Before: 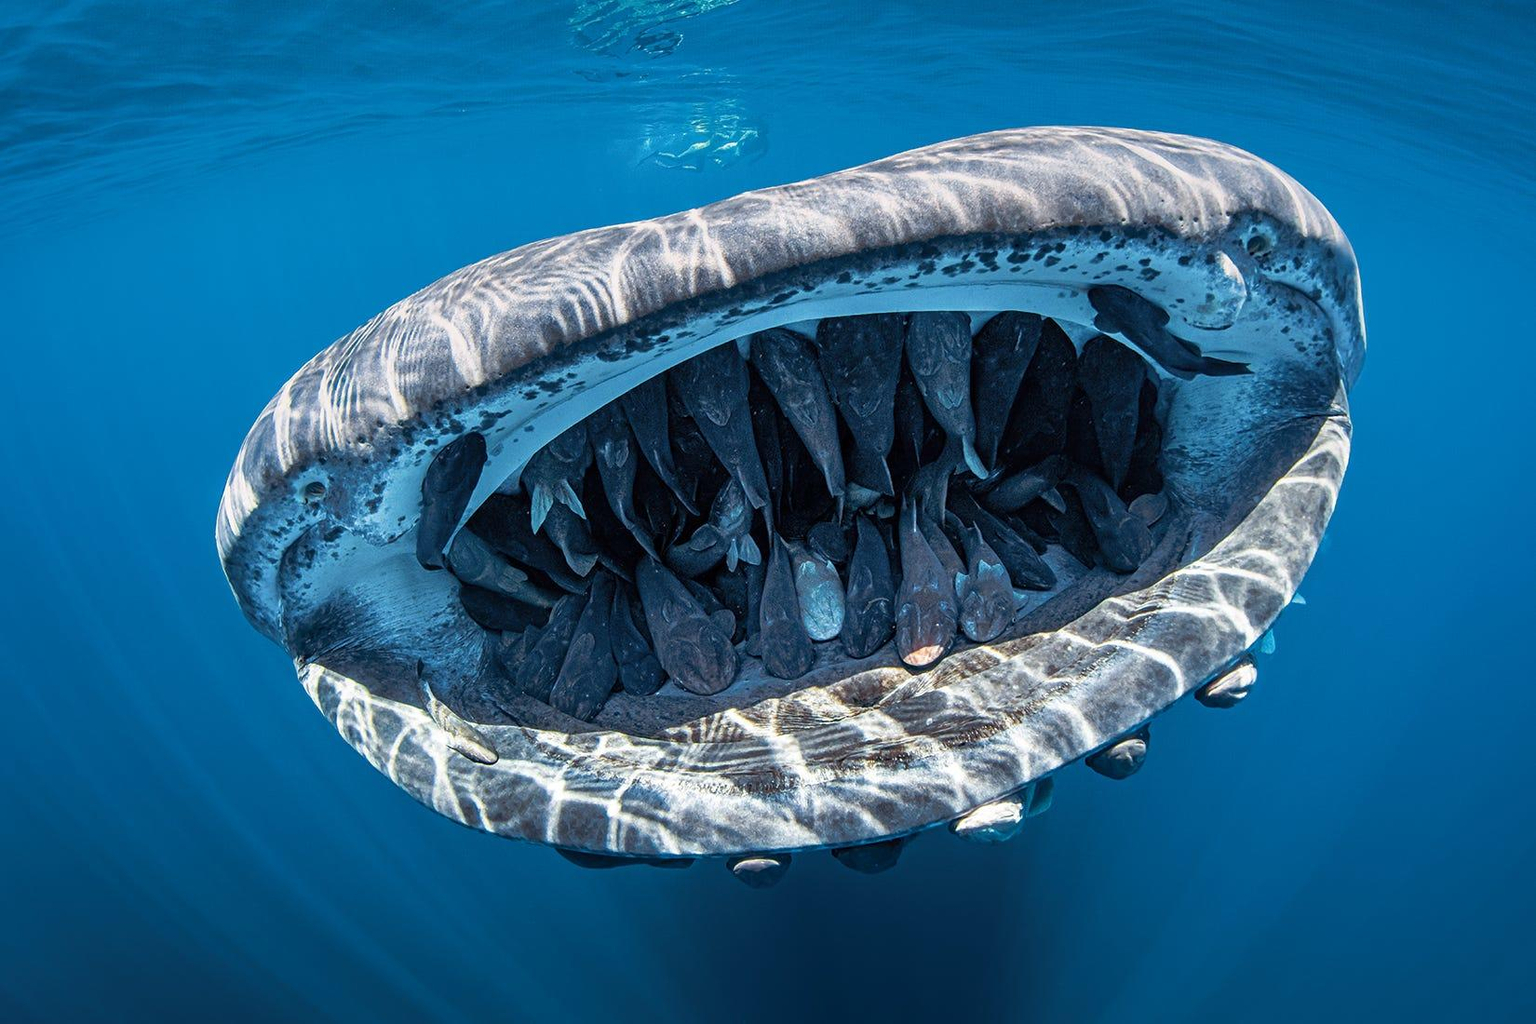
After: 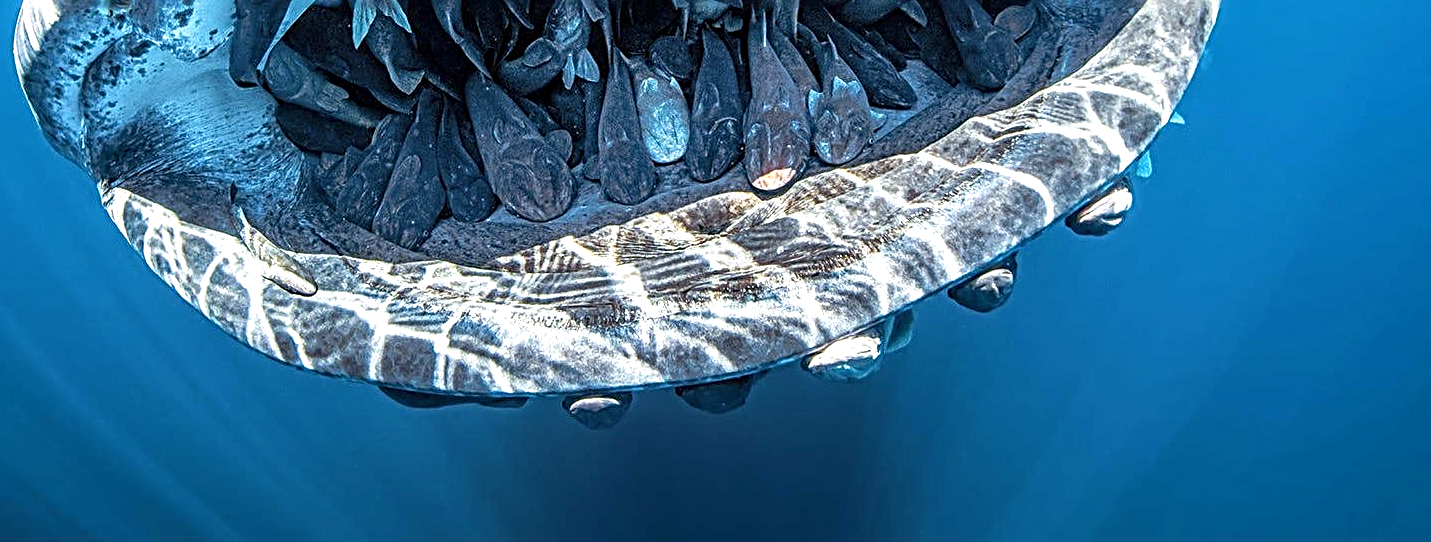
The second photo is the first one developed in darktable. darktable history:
crop and rotate: left 13.235%, top 47.761%, bottom 2.961%
local contrast: on, module defaults
exposure: black level correction 0, exposure 0.5 EV, compensate exposure bias true, compensate highlight preservation false
sharpen: radius 2.826, amount 0.727
